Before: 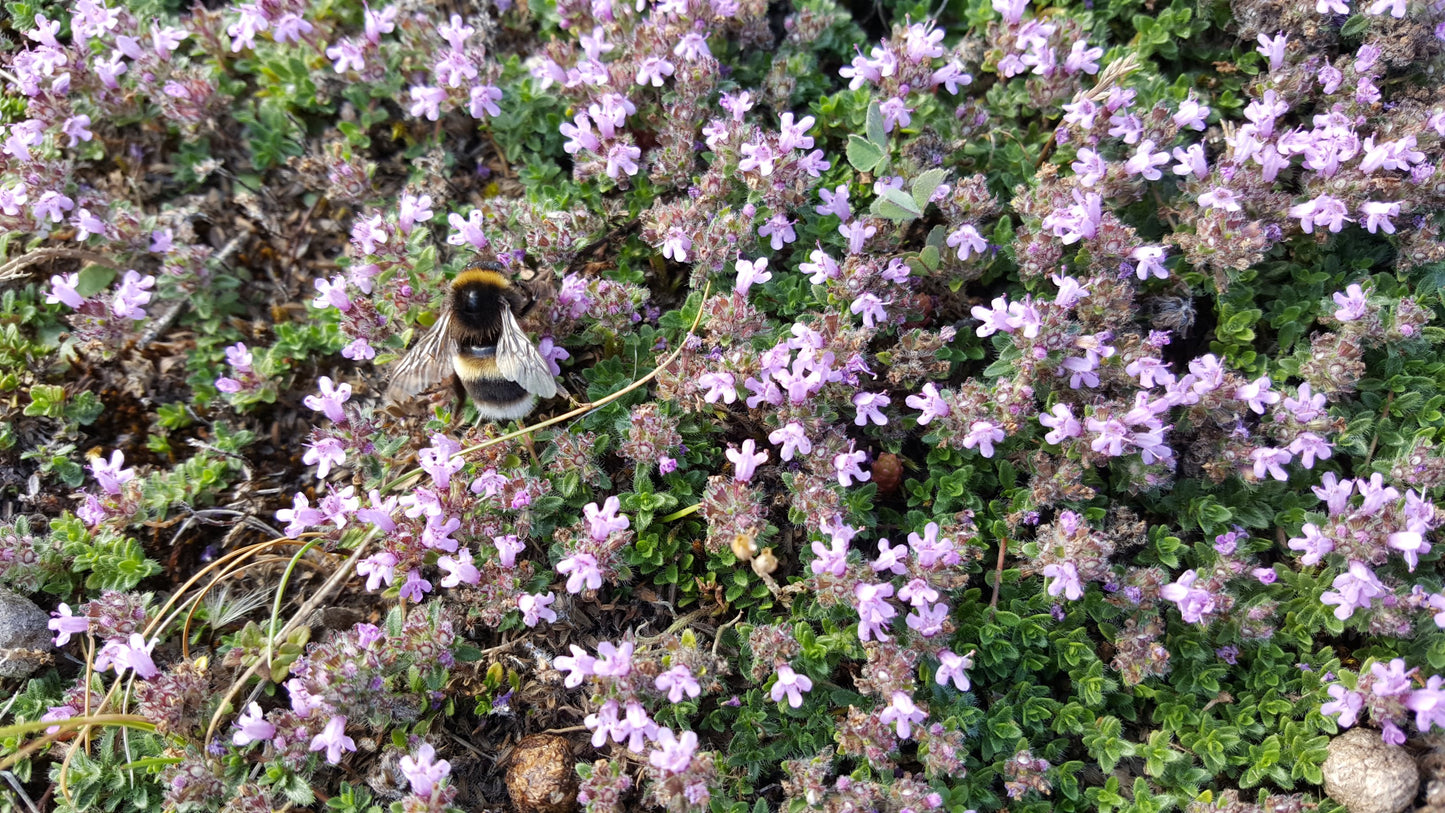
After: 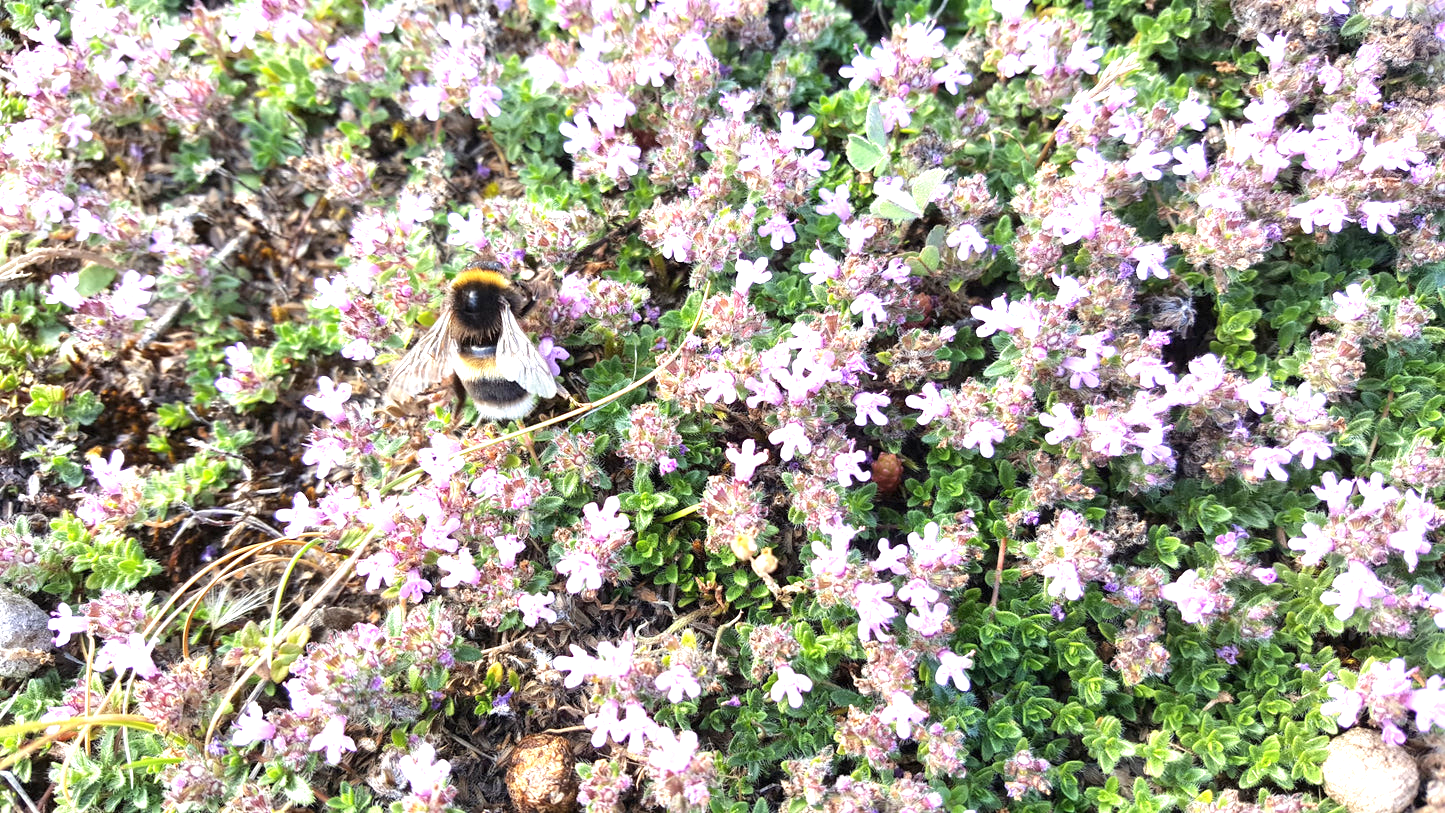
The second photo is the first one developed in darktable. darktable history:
local contrast: mode bilateral grid, contrast 15, coarseness 36, detail 105%, midtone range 0.2
white balance: emerald 1
exposure: black level correction 0, exposure 1.2 EV, compensate highlight preservation false
shadows and highlights: shadows -70, highlights 35, soften with gaussian
